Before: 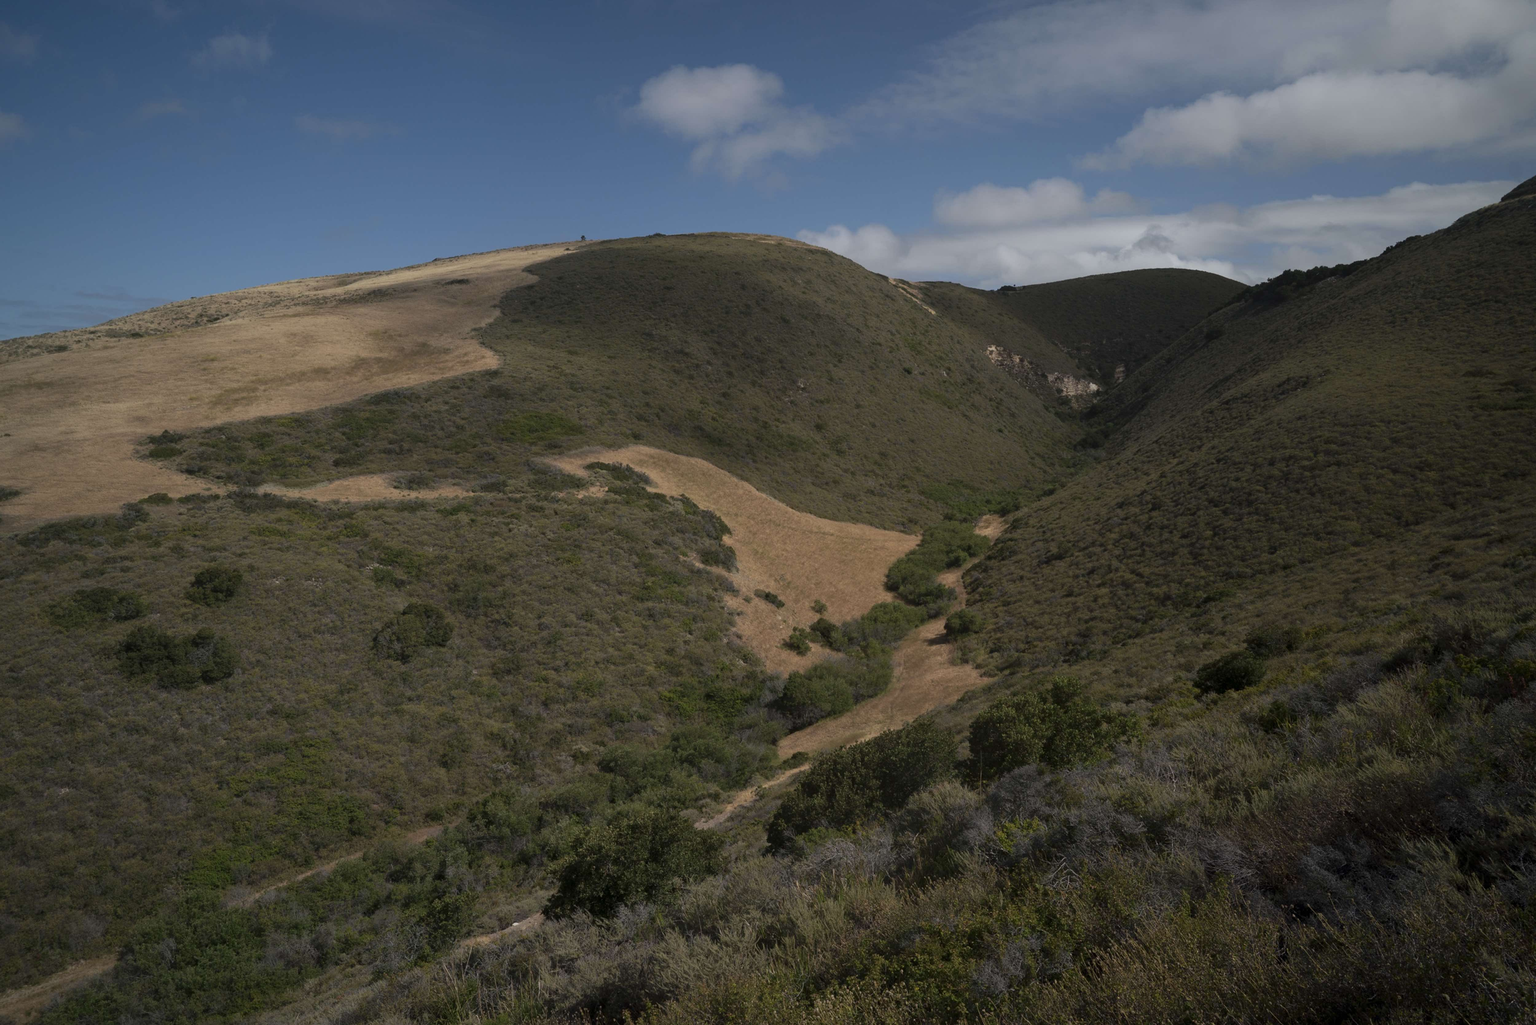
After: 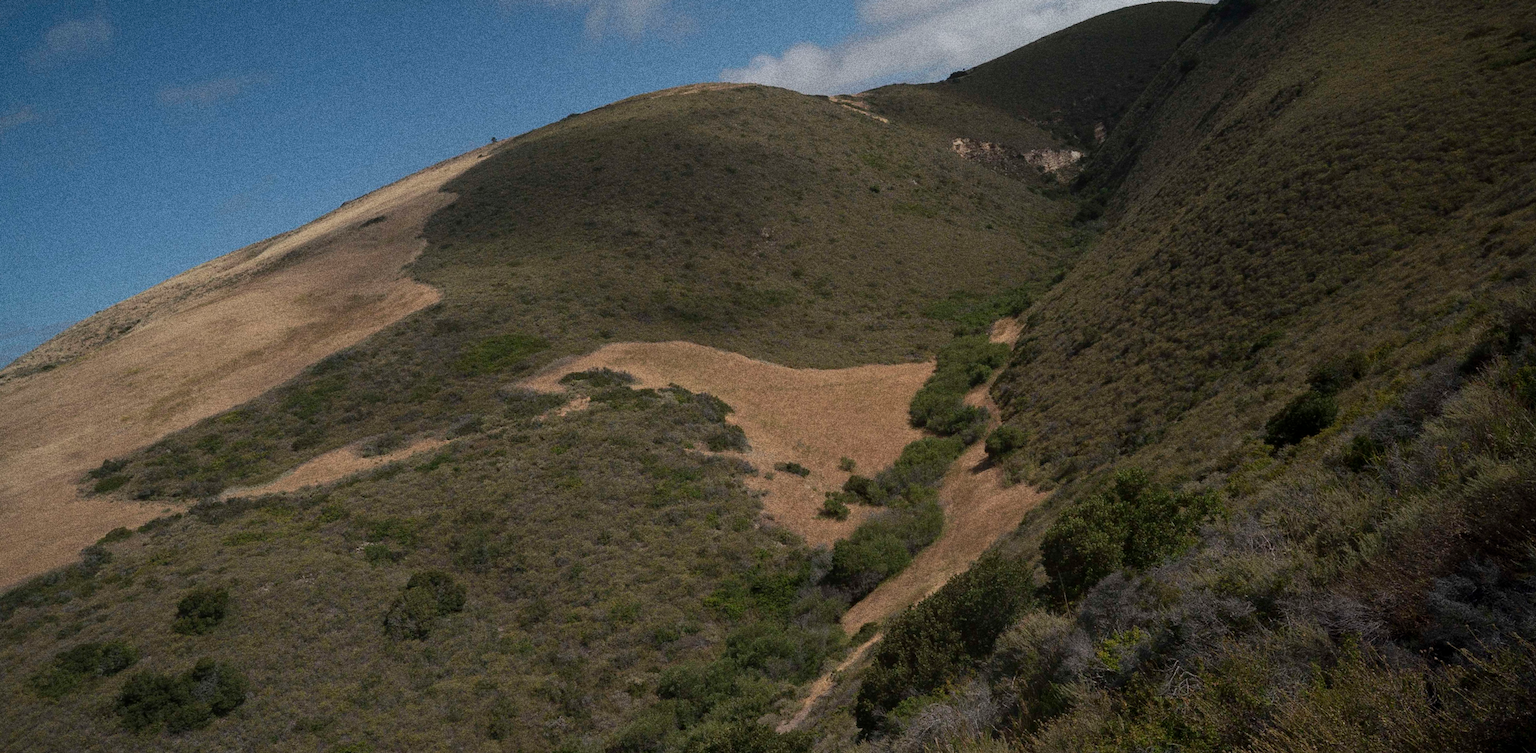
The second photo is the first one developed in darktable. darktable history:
rotate and perspective: rotation -14.8°, crop left 0.1, crop right 0.903, crop top 0.25, crop bottom 0.748
grain: coarseness 10.62 ISO, strength 55.56%
